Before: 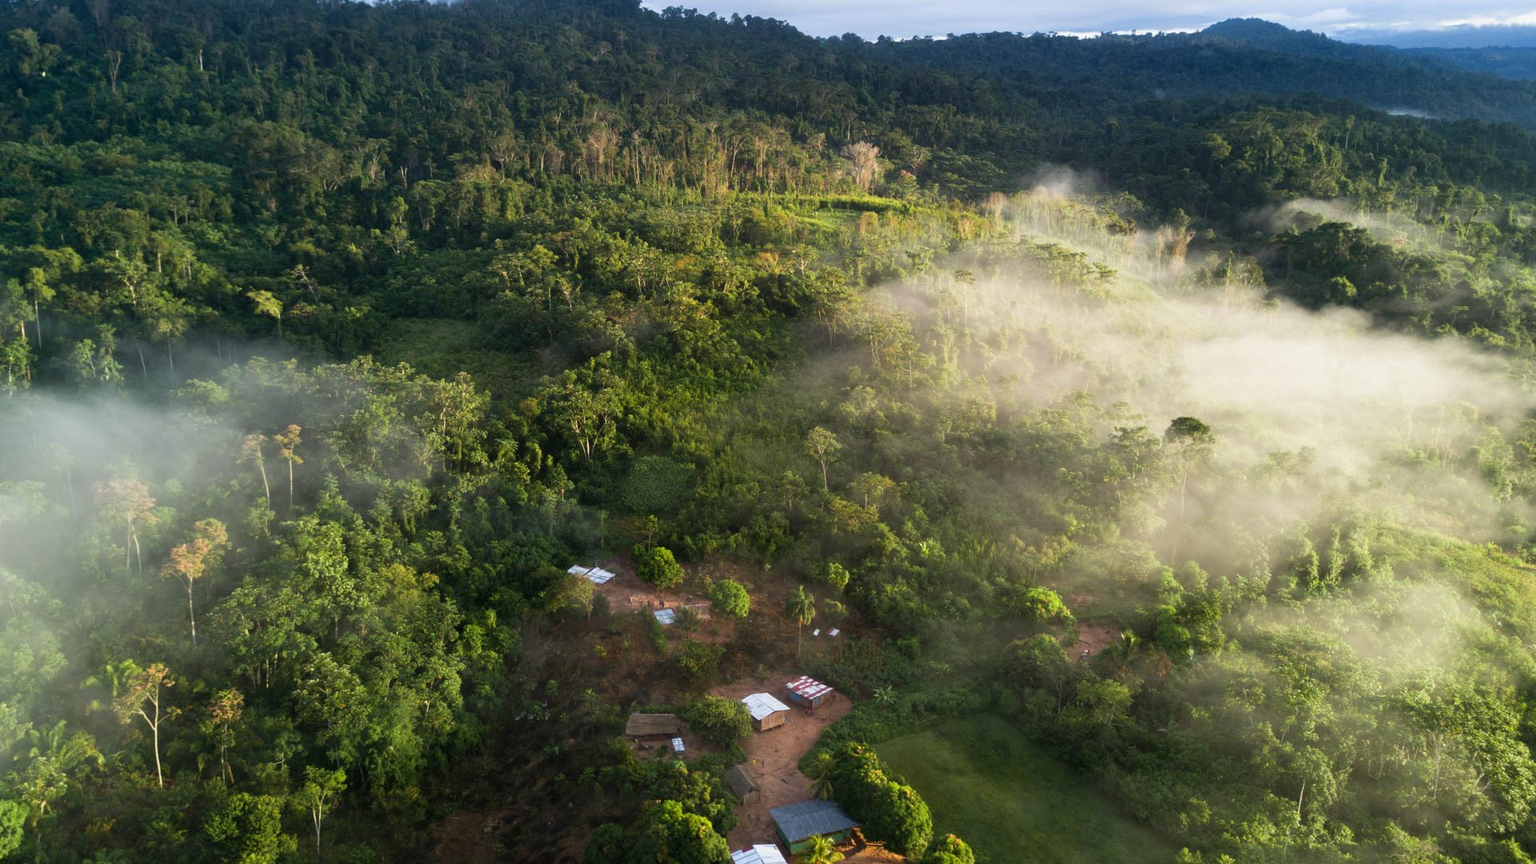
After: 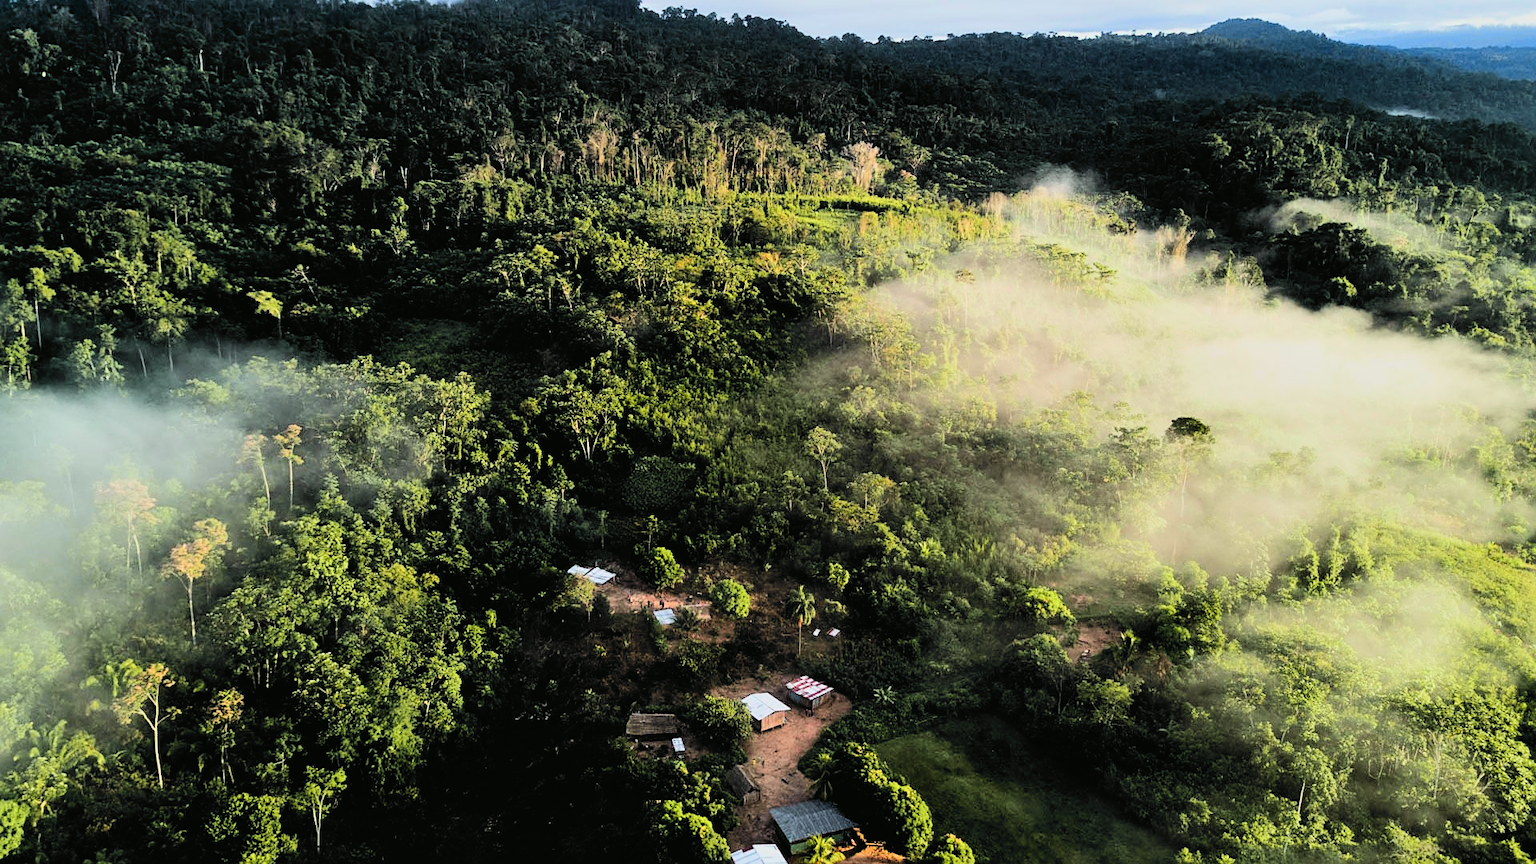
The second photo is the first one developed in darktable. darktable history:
shadows and highlights: shadows 33.19, highlights -46.91, compress 49.89%, soften with gaussian
filmic rgb: black relative exposure -5.11 EV, white relative exposure 3.96 EV, hardness 2.87, contrast 1.3, highlights saturation mix -28.52%, color science v6 (2022)
sharpen: on, module defaults
tone curve: curves: ch0 [(0, 0.012) (0.031, 0.02) (0.12, 0.083) (0.193, 0.171) (0.277, 0.279) (0.45, 0.52) (0.568, 0.676) (0.678, 0.777) (0.875, 0.92) (1, 0.965)]; ch1 [(0, 0) (0.243, 0.245) (0.402, 0.41) (0.493, 0.486) (0.508, 0.507) (0.531, 0.53) (0.551, 0.564) (0.646, 0.672) (0.694, 0.732) (1, 1)]; ch2 [(0, 0) (0.249, 0.216) (0.356, 0.343) (0.424, 0.442) (0.476, 0.482) (0.498, 0.502) (0.517, 0.517) (0.532, 0.545) (0.562, 0.575) (0.614, 0.644) (0.706, 0.748) (0.808, 0.809) (0.991, 0.968)], color space Lab, independent channels, preserve colors none
